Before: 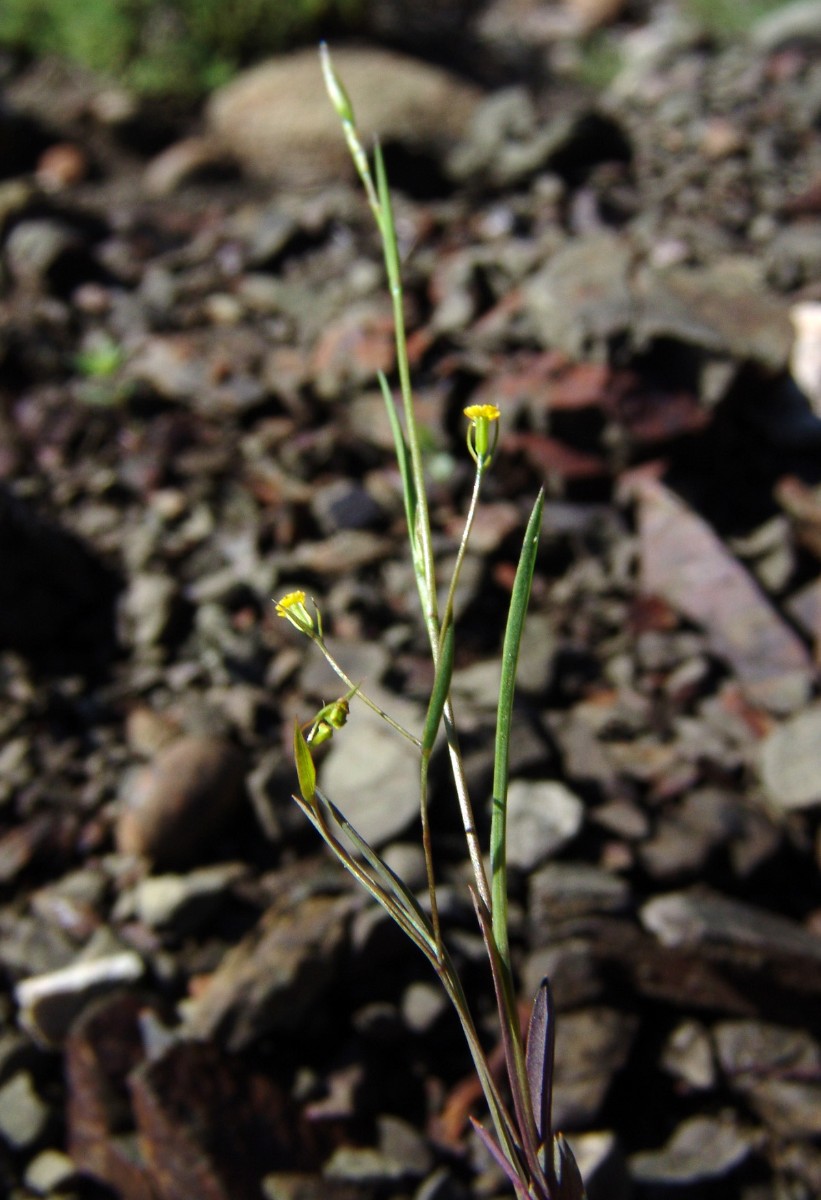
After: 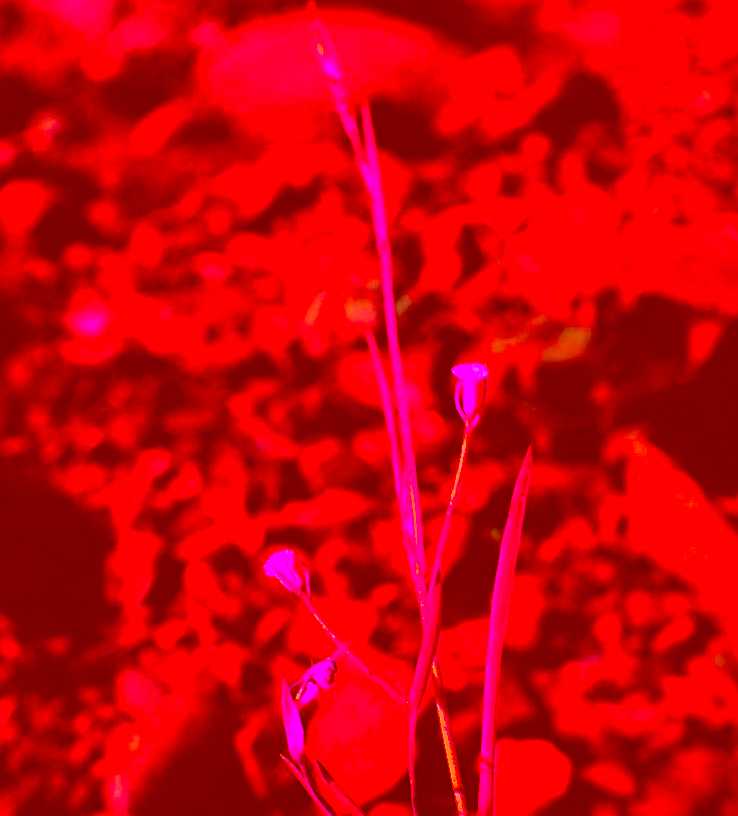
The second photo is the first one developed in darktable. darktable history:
sharpen: on, module defaults
color correction: highlights a* -39.68, highlights b* -40, shadows a* -40, shadows b* -40, saturation -3
crop: left 1.509%, top 3.452%, right 7.696%, bottom 28.452%
